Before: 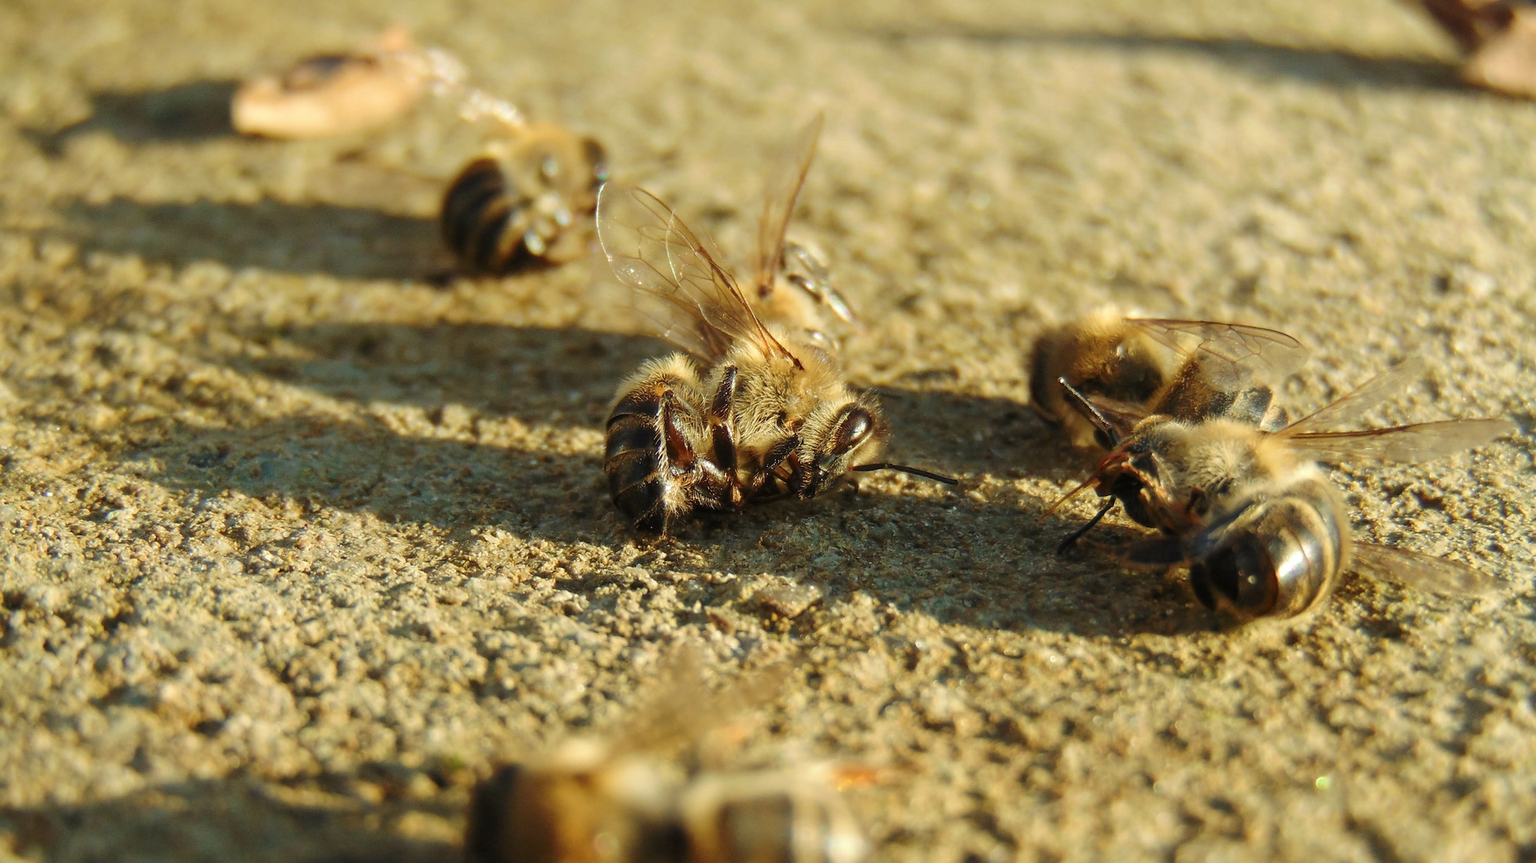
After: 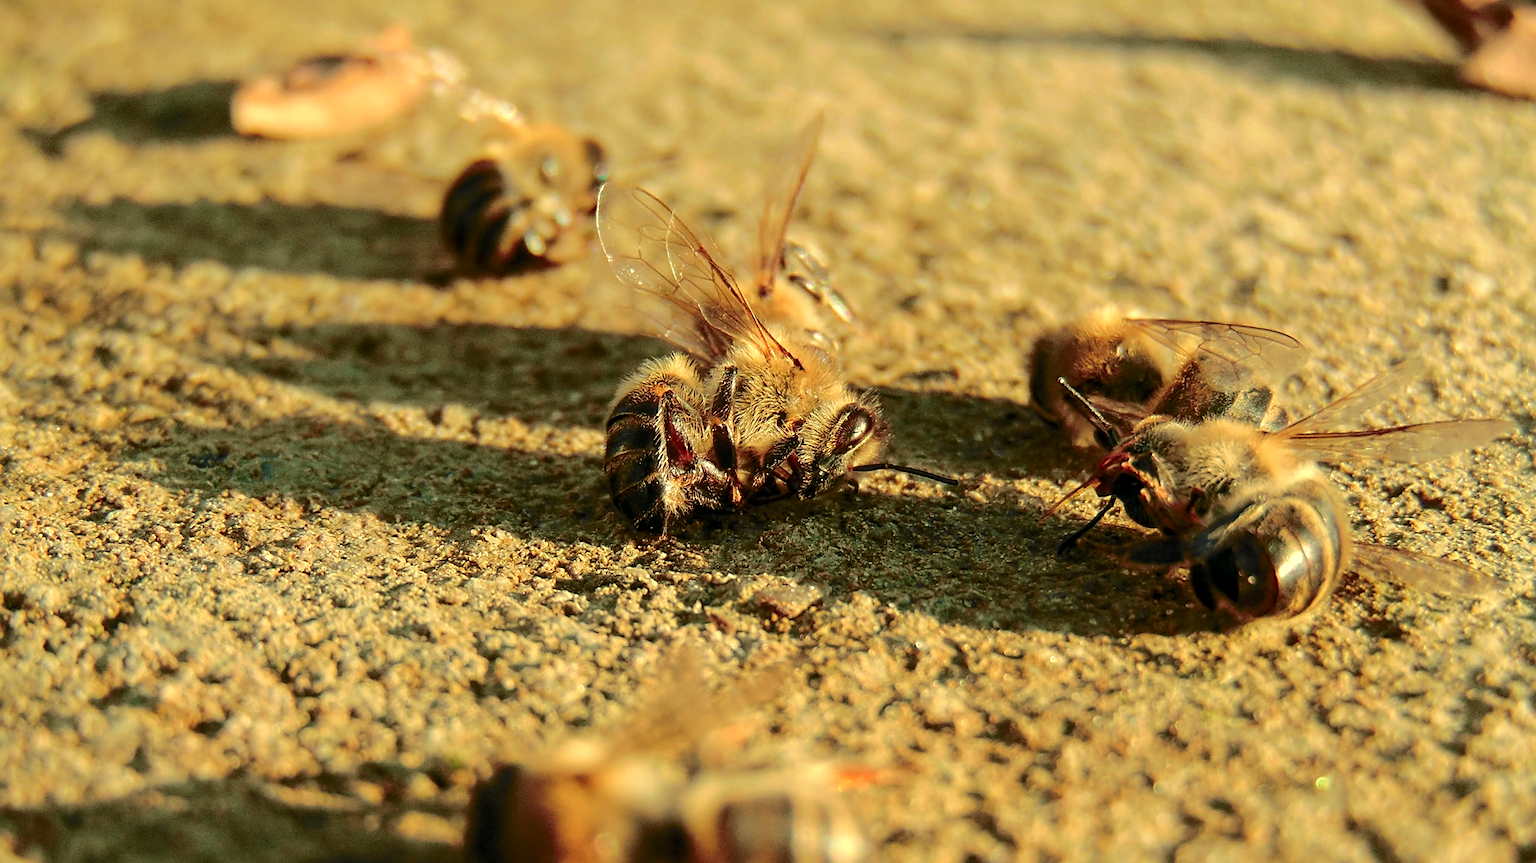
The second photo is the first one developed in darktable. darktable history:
tone curve: curves: ch0 [(0, 0.003) (0.211, 0.174) (0.482, 0.519) (0.843, 0.821) (0.992, 0.971)]; ch1 [(0, 0) (0.276, 0.206) (0.393, 0.364) (0.482, 0.477) (0.506, 0.5) (0.523, 0.523) (0.572, 0.592) (0.695, 0.767) (1, 1)]; ch2 [(0, 0) (0.438, 0.456) (0.498, 0.497) (0.536, 0.527) (0.562, 0.584) (0.619, 0.602) (0.698, 0.698) (1, 1)], color space Lab, independent channels, preserve colors none
local contrast: highlights 100%, shadows 100%, detail 131%, midtone range 0.2
white balance: red 1.08, blue 0.791
sharpen: on, module defaults
